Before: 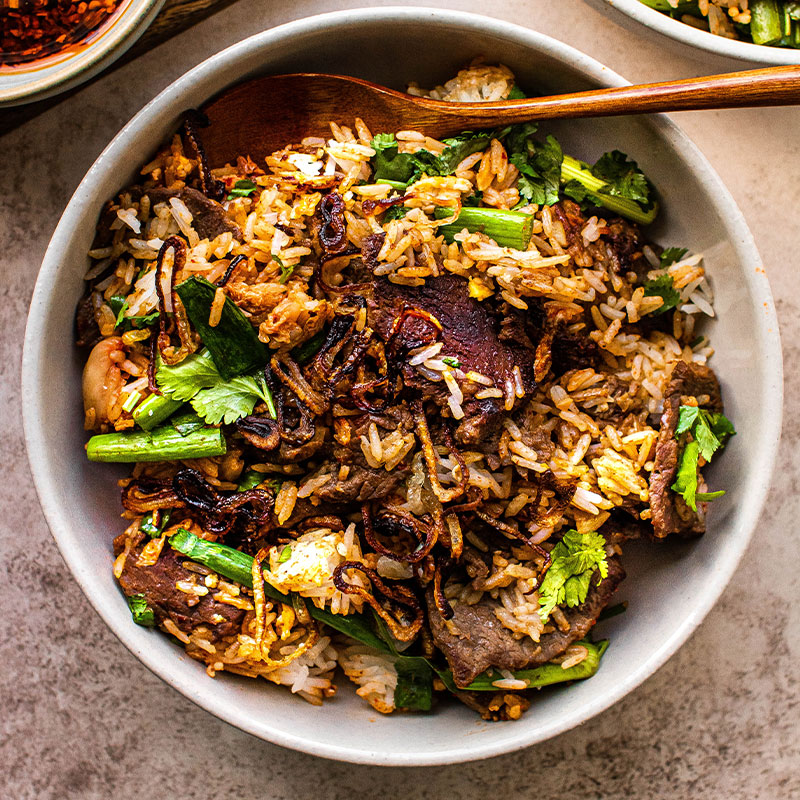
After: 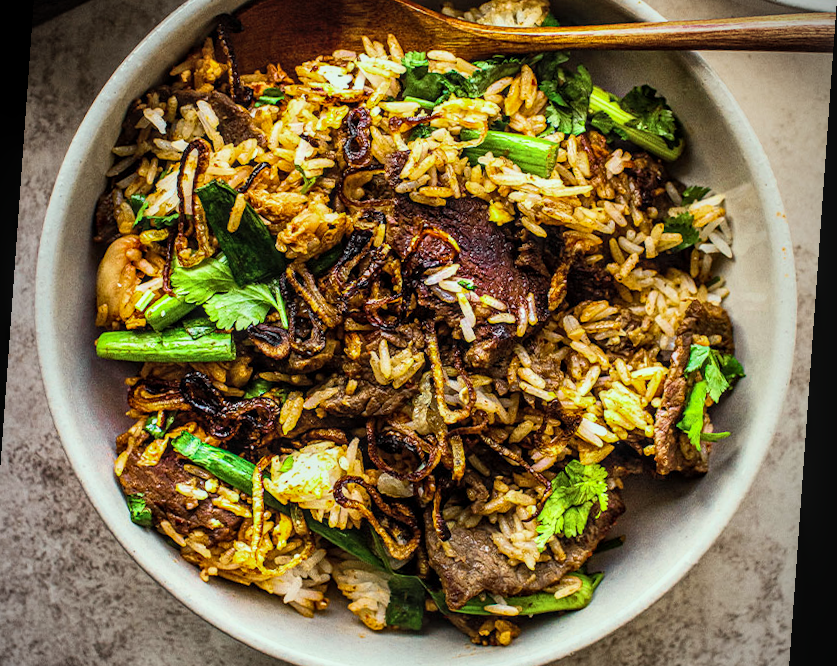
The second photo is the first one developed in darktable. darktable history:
exposure: exposure -0.293 EV, compensate highlight preservation false
color correction: highlights a* -8, highlights b* 3.1
local contrast: on, module defaults
contrast brightness saturation: contrast 0.2, brightness 0.16, saturation 0.22
vignetting: on, module defaults
rotate and perspective: rotation 4.1°, automatic cropping off
color zones: curves: ch1 [(0.113, 0.438) (0.75, 0.5)]; ch2 [(0.12, 0.526) (0.75, 0.5)]
crop and rotate: left 1.814%, top 12.818%, right 0.25%, bottom 9.225%
